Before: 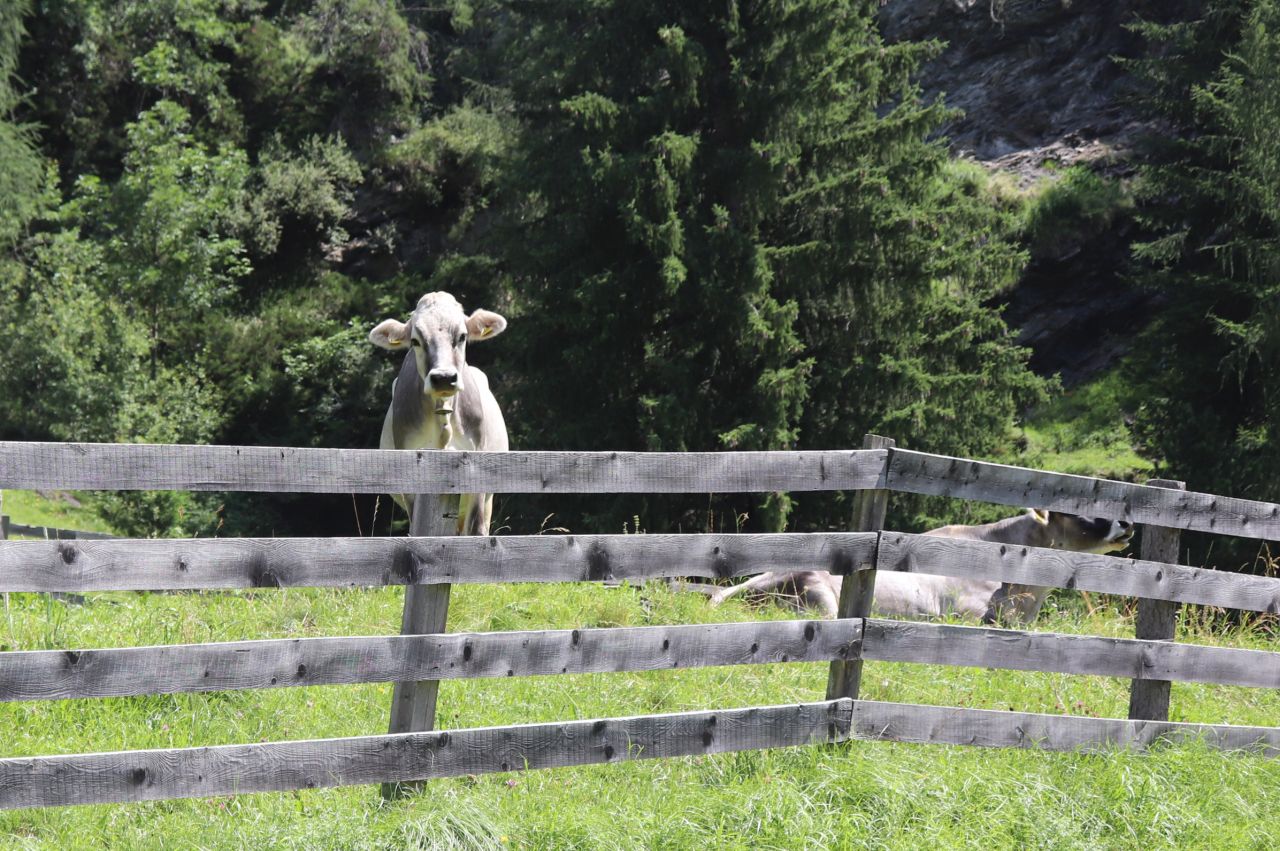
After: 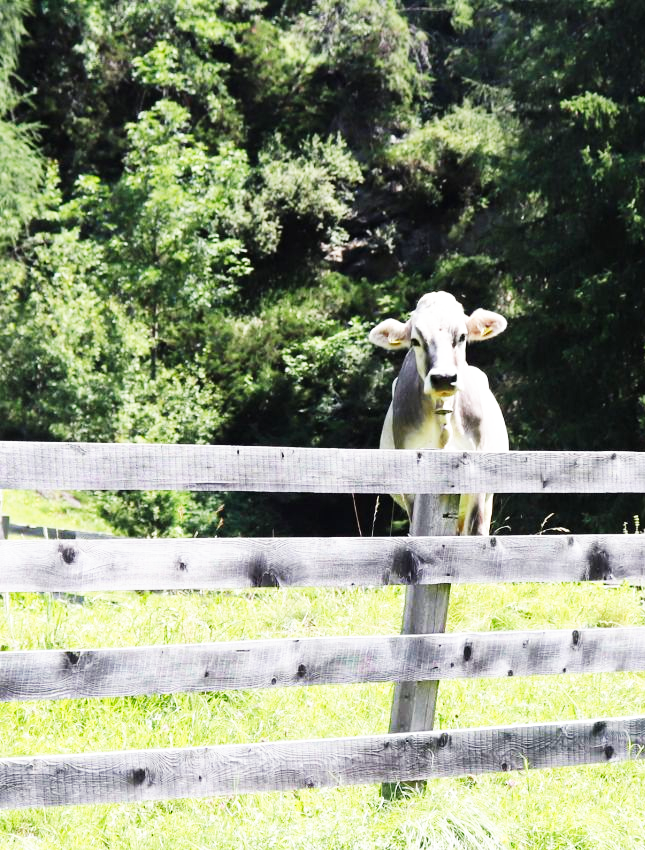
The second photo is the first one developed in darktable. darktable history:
crop and rotate: left 0.024%, top 0%, right 49.528%
base curve: curves: ch0 [(0, 0) (0.007, 0.004) (0.027, 0.03) (0.046, 0.07) (0.207, 0.54) (0.442, 0.872) (0.673, 0.972) (1, 1)], preserve colors none
